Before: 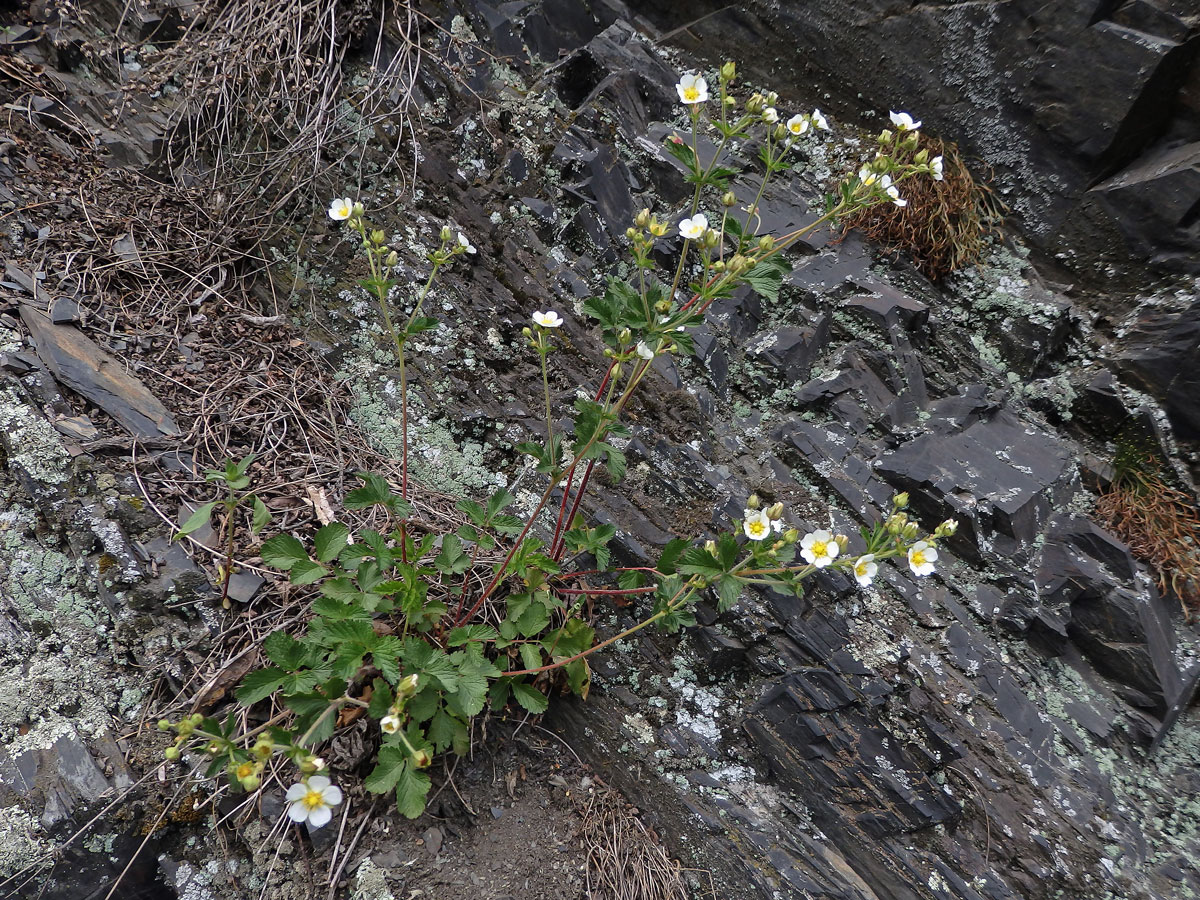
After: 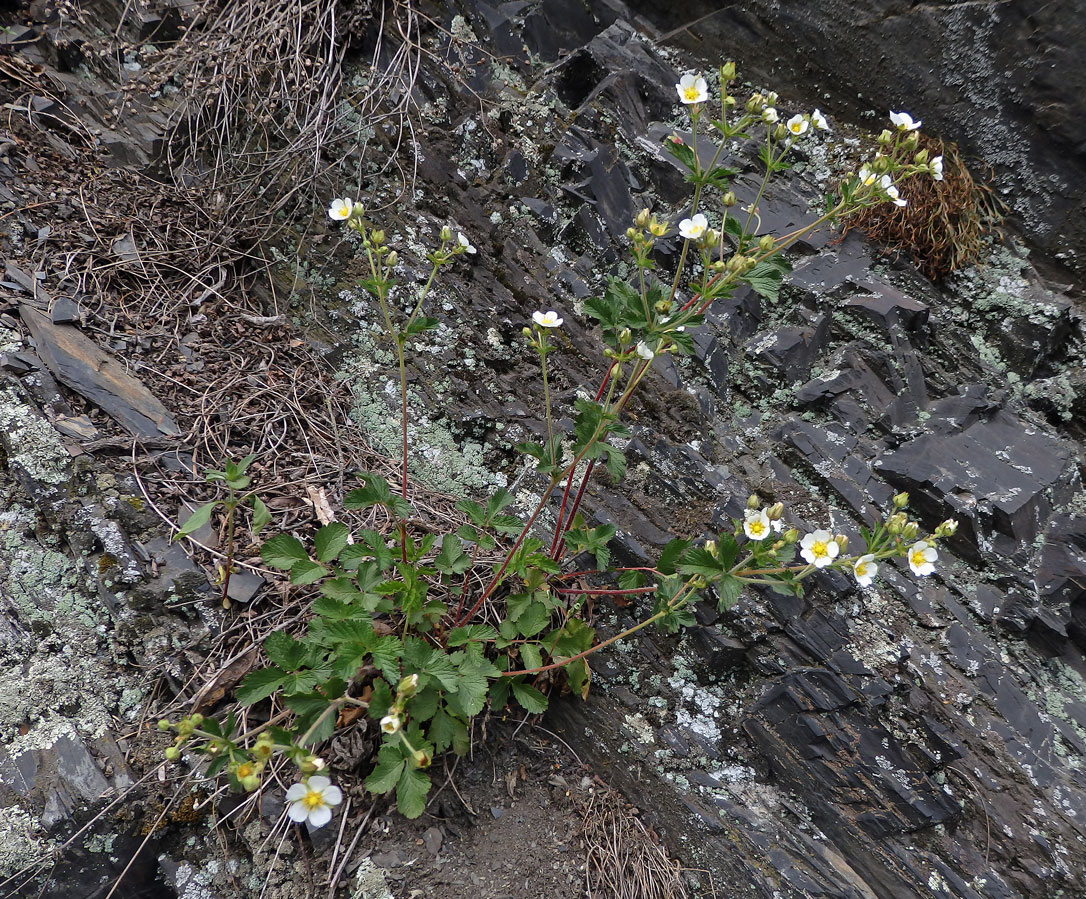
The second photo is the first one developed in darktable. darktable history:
crop: right 9.485%, bottom 0.034%
